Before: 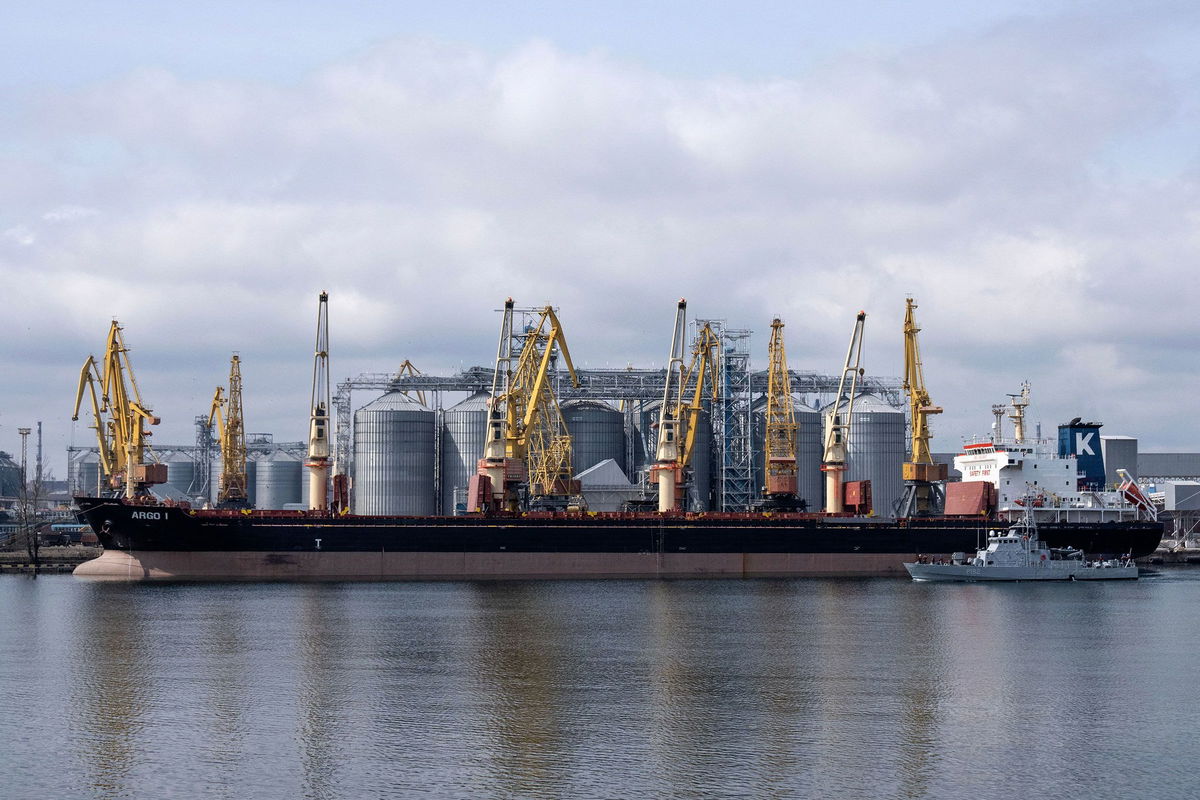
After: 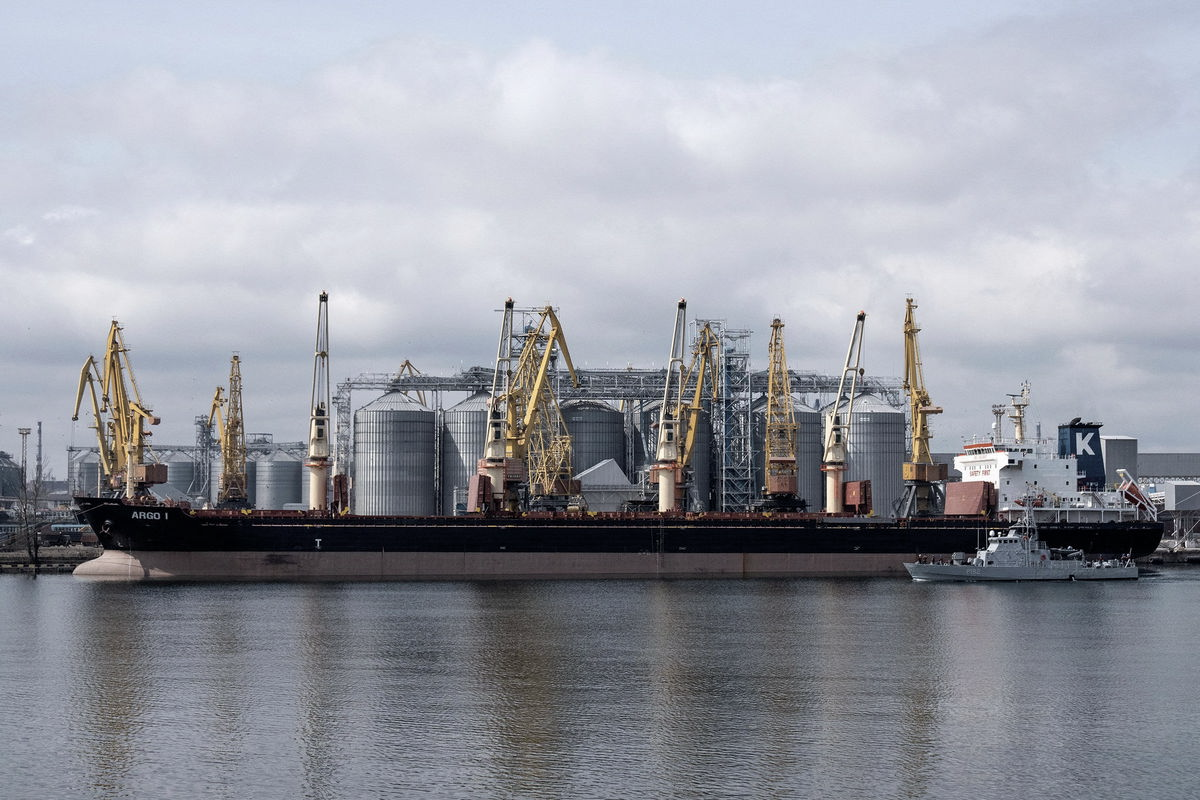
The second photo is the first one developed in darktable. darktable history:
color correction: saturation 0.5
color balance rgb: perceptual saturation grading › global saturation 20%, global vibrance 20%
